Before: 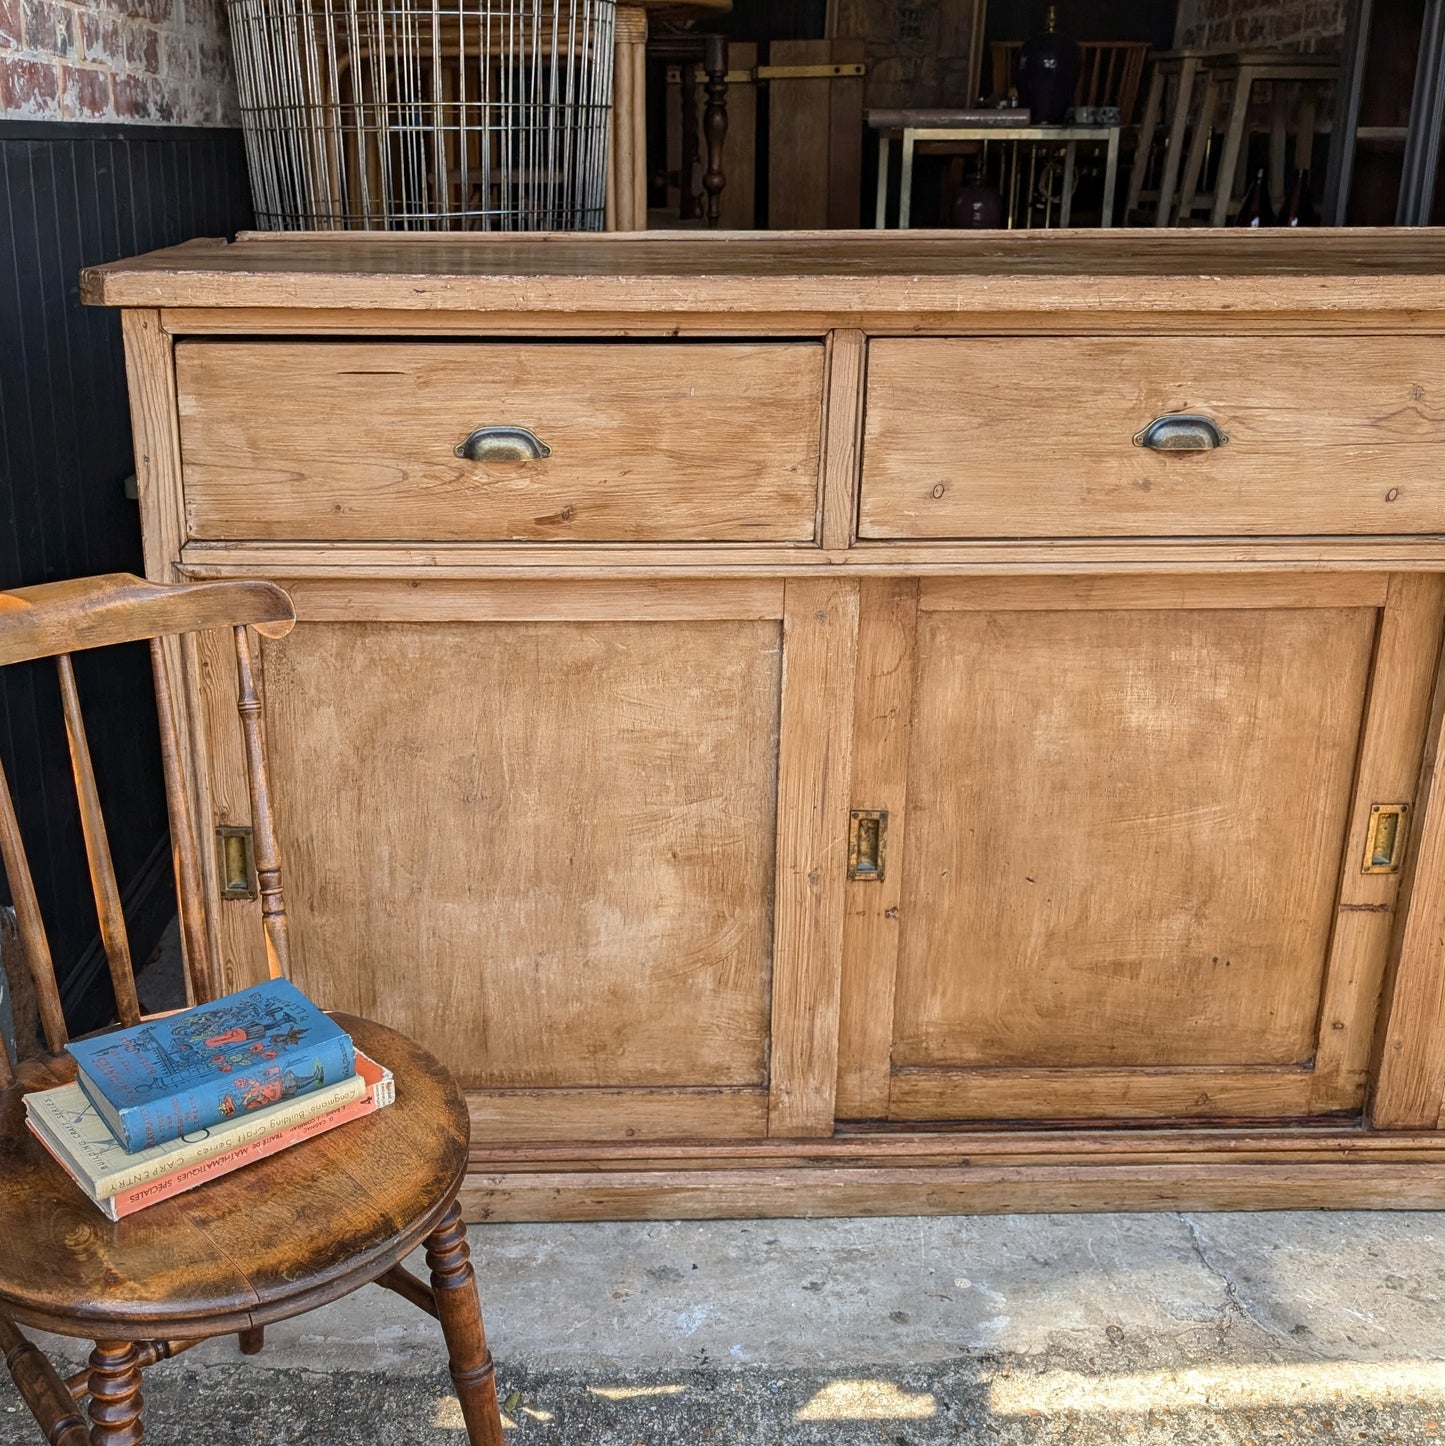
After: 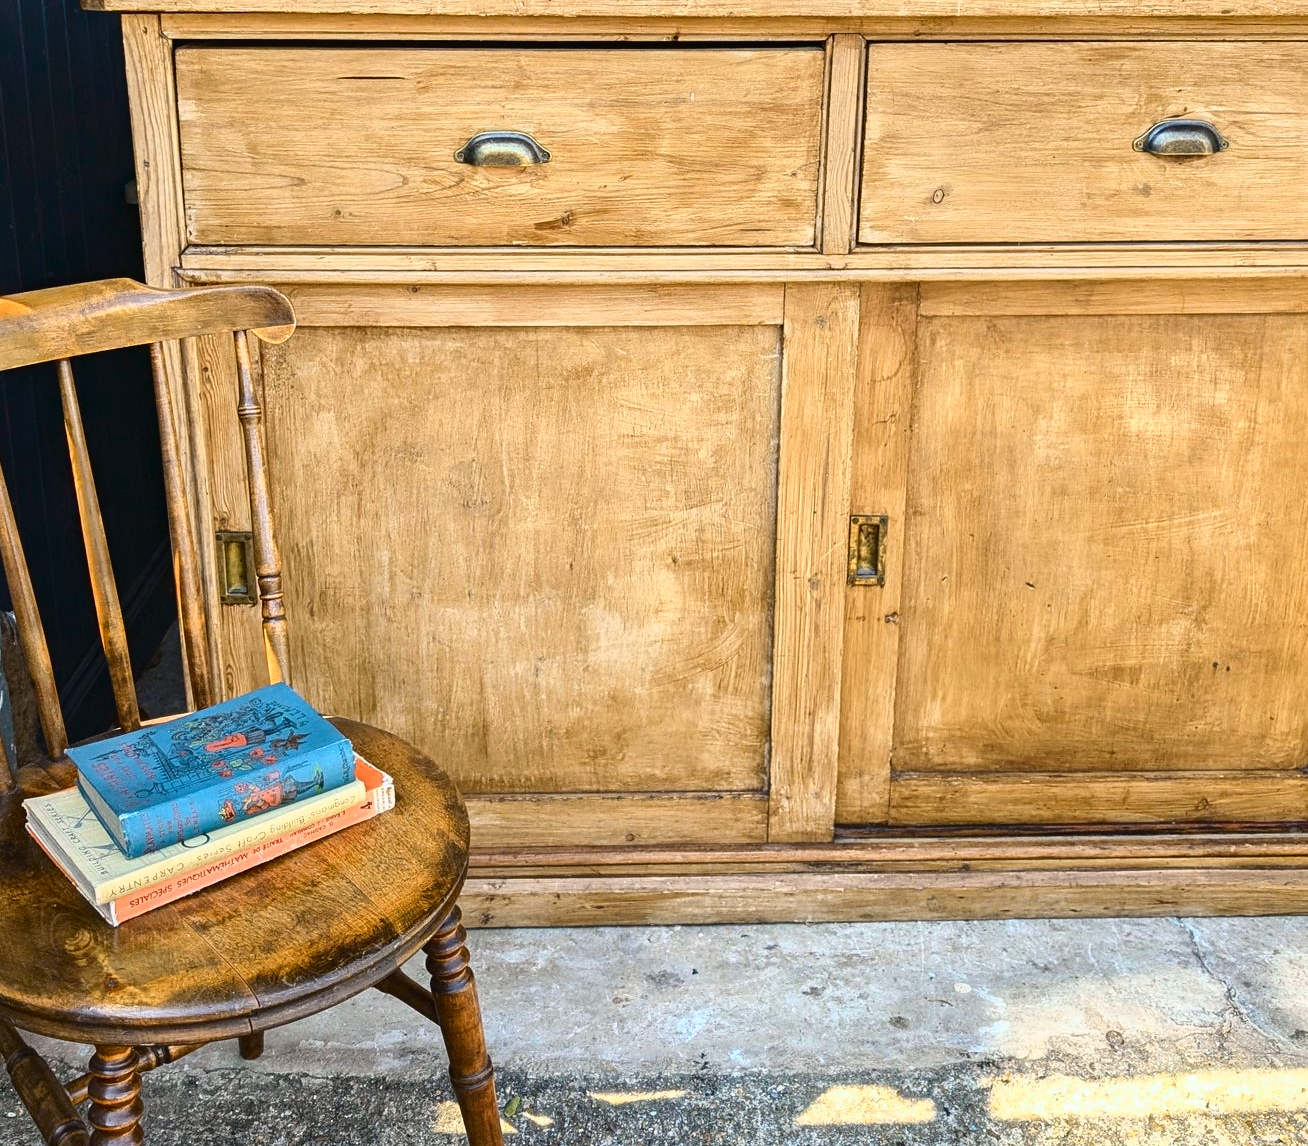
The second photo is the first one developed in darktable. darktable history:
tone curve: curves: ch0 [(0, 0.018) (0.162, 0.128) (0.434, 0.478) (0.667, 0.785) (0.819, 0.943) (1, 0.991)]; ch1 [(0, 0) (0.402, 0.36) (0.476, 0.449) (0.506, 0.505) (0.523, 0.518) (0.582, 0.586) (0.641, 0.668) (0.7, 0.741) (1, 1)]; ch2 [(0, 0) (0.416, 0.403) (0.483, 0.472) (0.503, 0.505) (0.521, 0.519) (0.547, 0.561) (0.597, 0.643) (0.699, 0.759) (0.997, 0.858)], color space Lab, independent channels, preserve colors none
crop: top 20.431%, right 9.422%, bottom 0.302%
